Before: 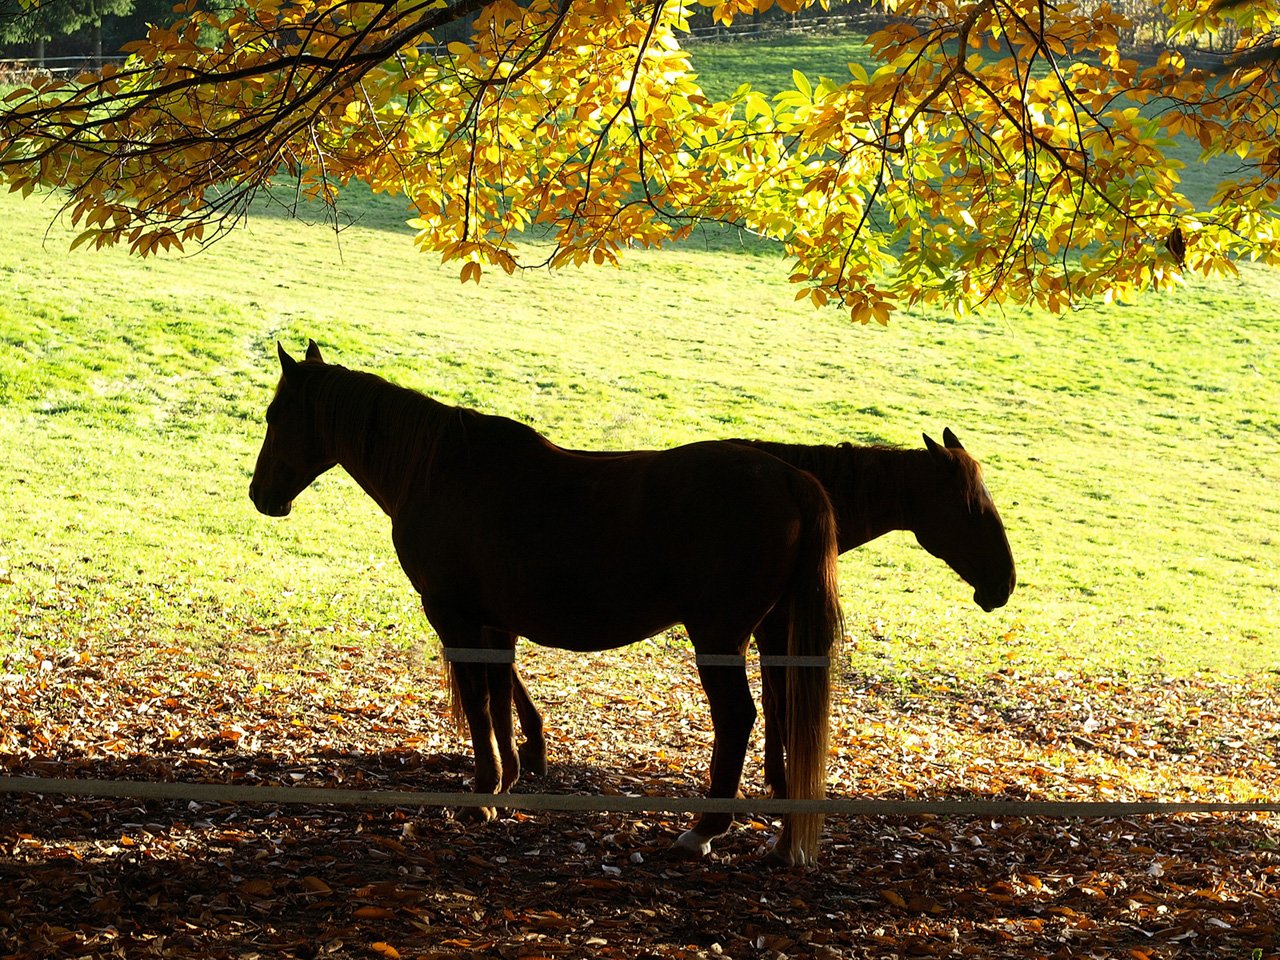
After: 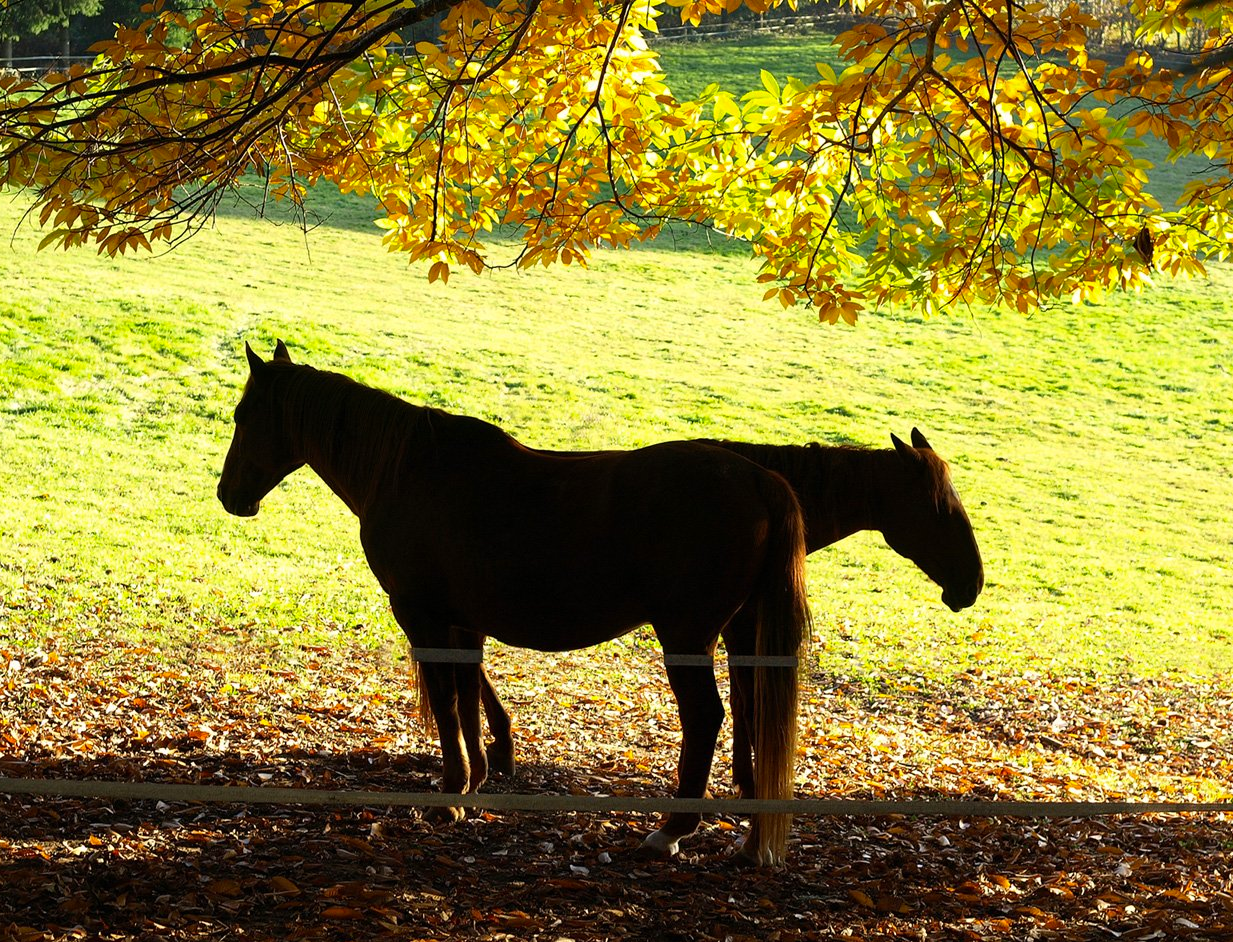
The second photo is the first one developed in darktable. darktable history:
crop and rotate: left 2.513%, right 1.145%, bottom 1.786%
color correction: highlights a* 0.554, highlights b* 2.84, saturation 1.1
